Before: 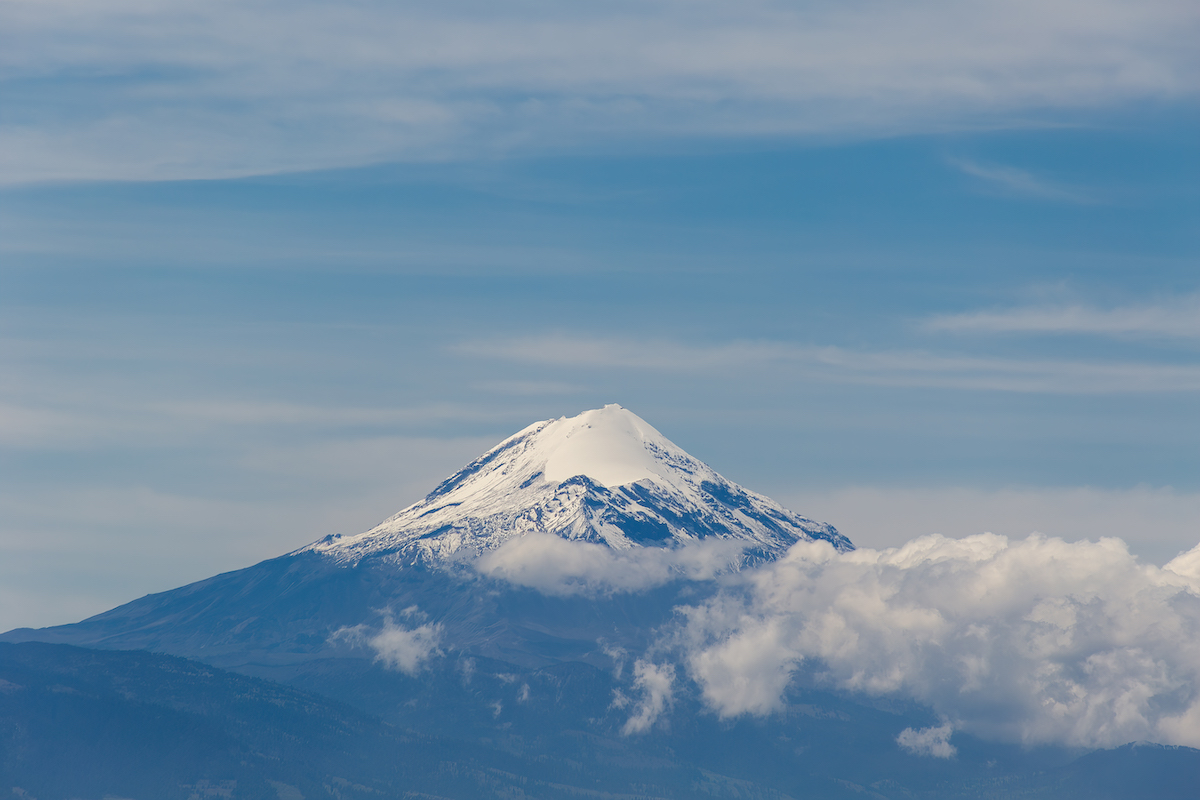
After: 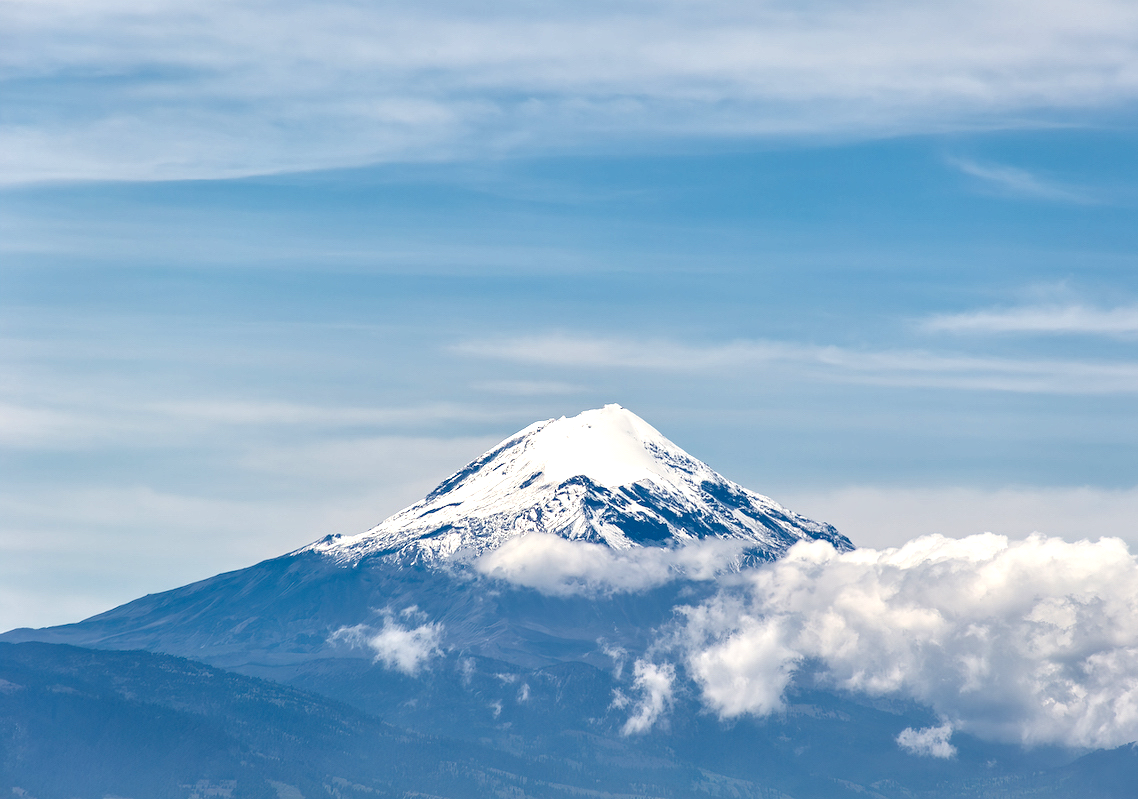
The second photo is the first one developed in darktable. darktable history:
exposure: black level correction 0.001, exposure 0.675 EV, compensate highlight preservation false
crop and rotate: right 5.167%
contrast equalizer: y [[0.601, 0.6, 0.598, 0.598, 0.6, 0.601], [0.5 ×6], [0.5 ×6], [0 ×6], [0 ×6]]
